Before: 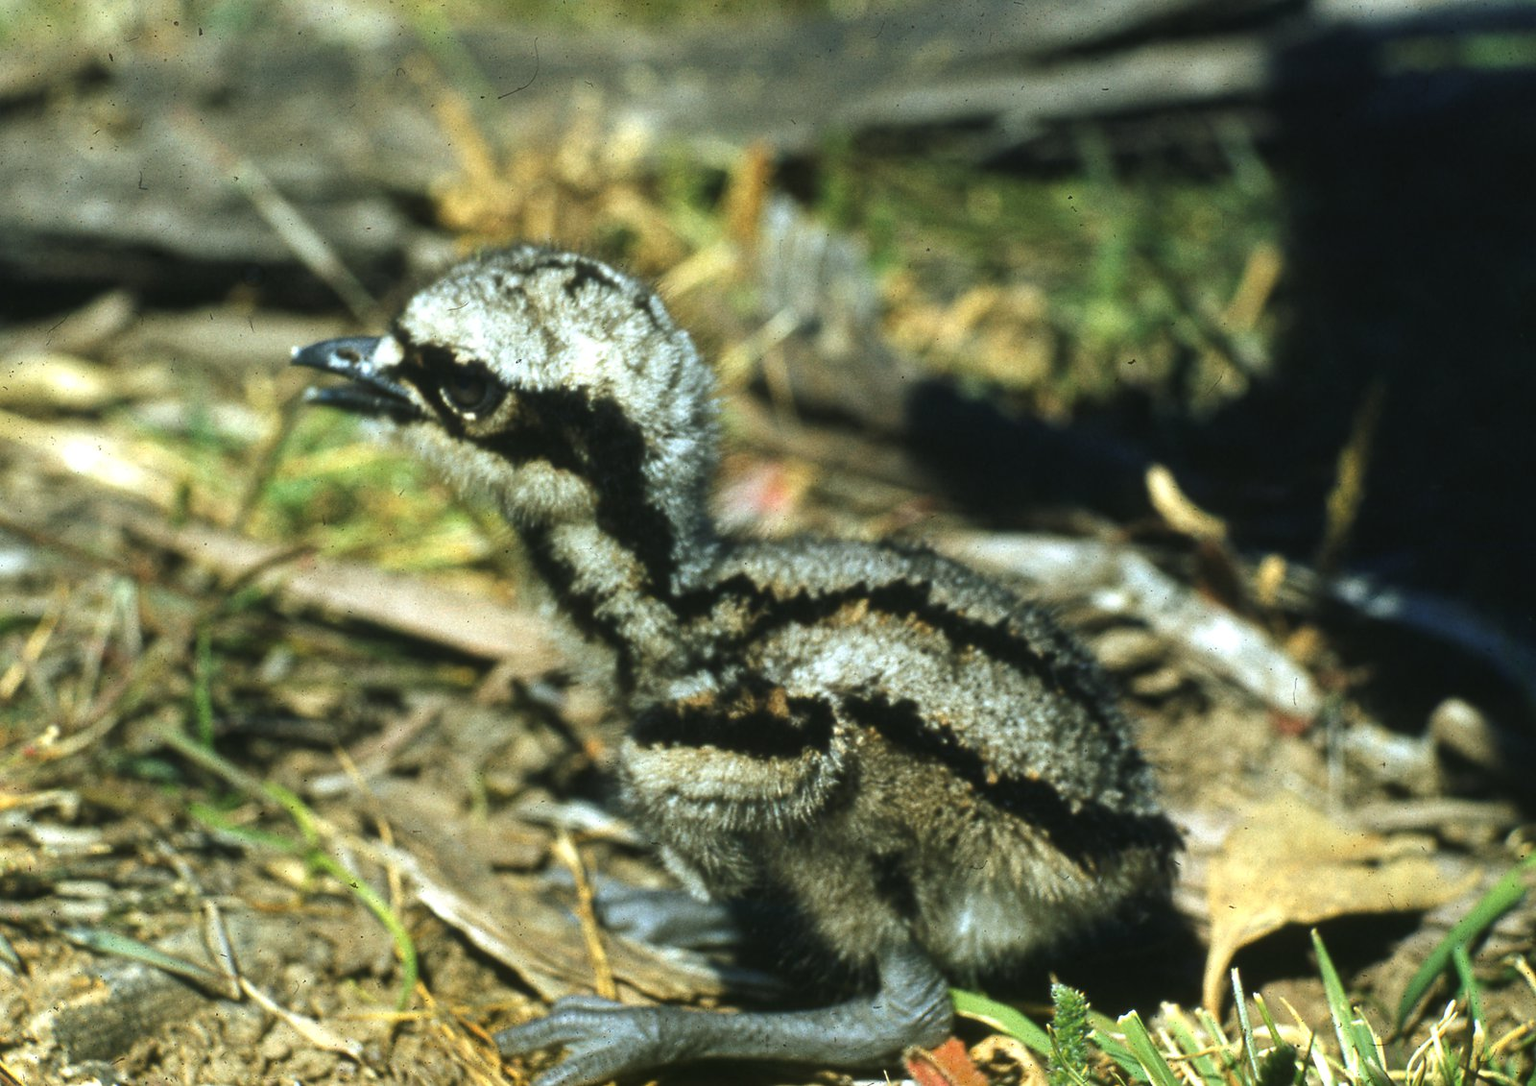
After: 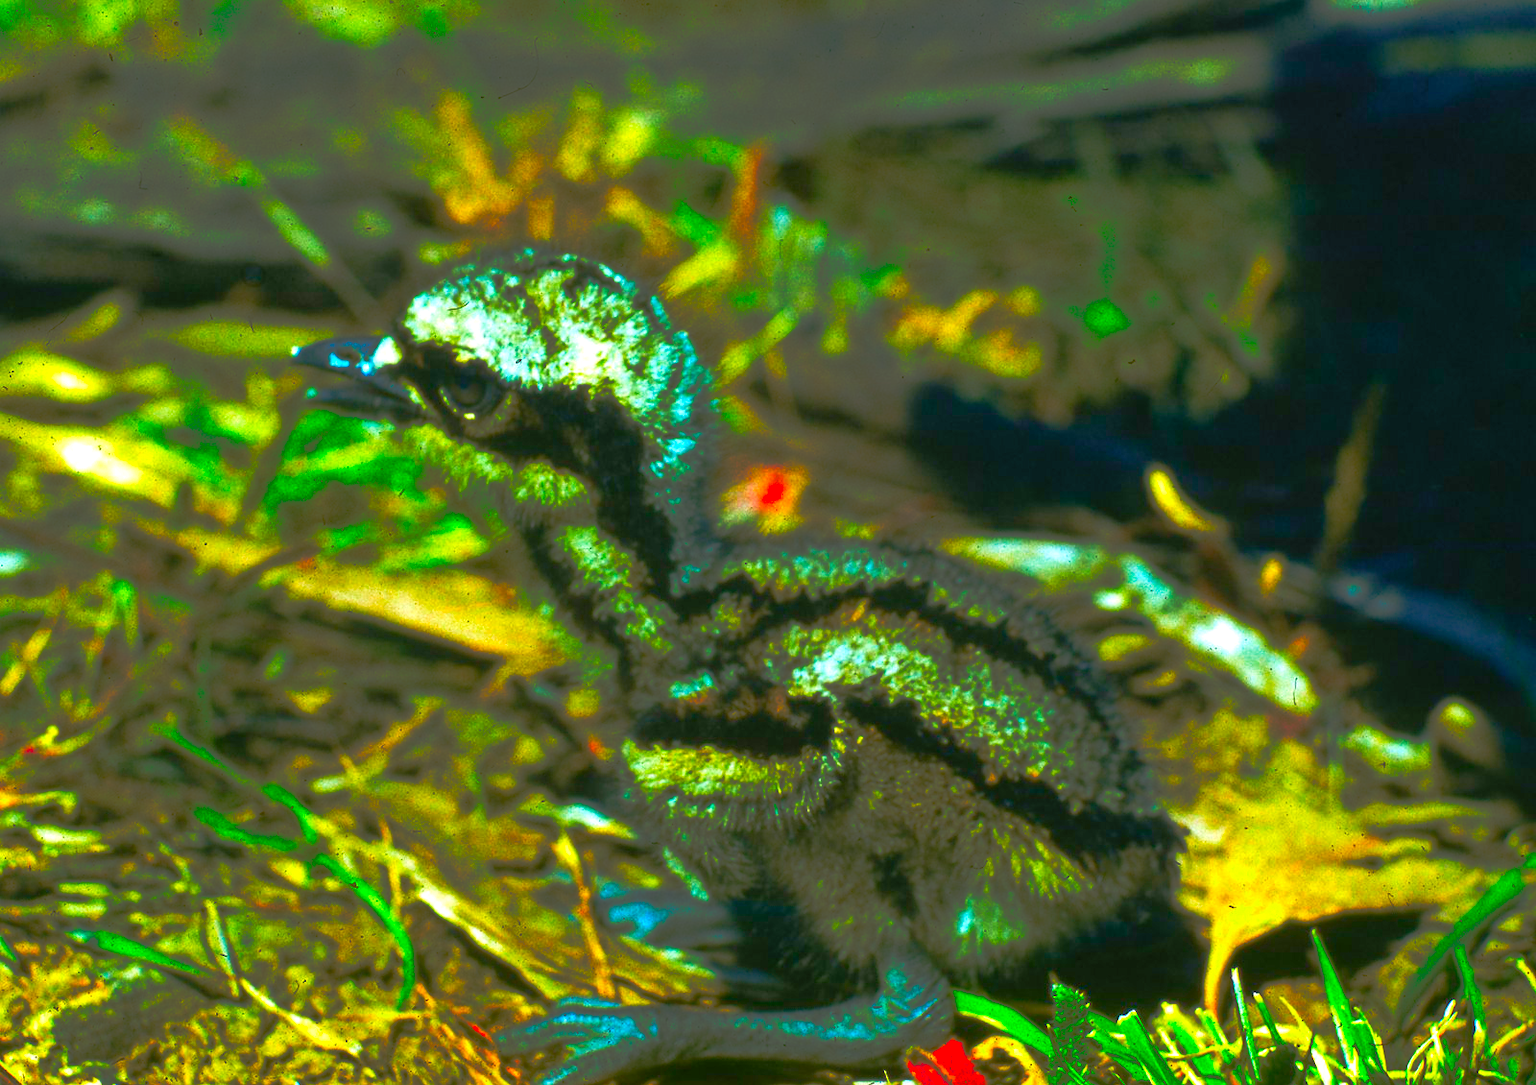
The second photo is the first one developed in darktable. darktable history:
levels: levels [0.073, 0.497, 0.972]
velvia: on, module defaults
tone curve: curves: ch0 [(0, 0) (0.003, 0.032) (0.53, 0.368) (0.901, 0.866) (1, 1)], preserve colors none
color correction: saturation 3
